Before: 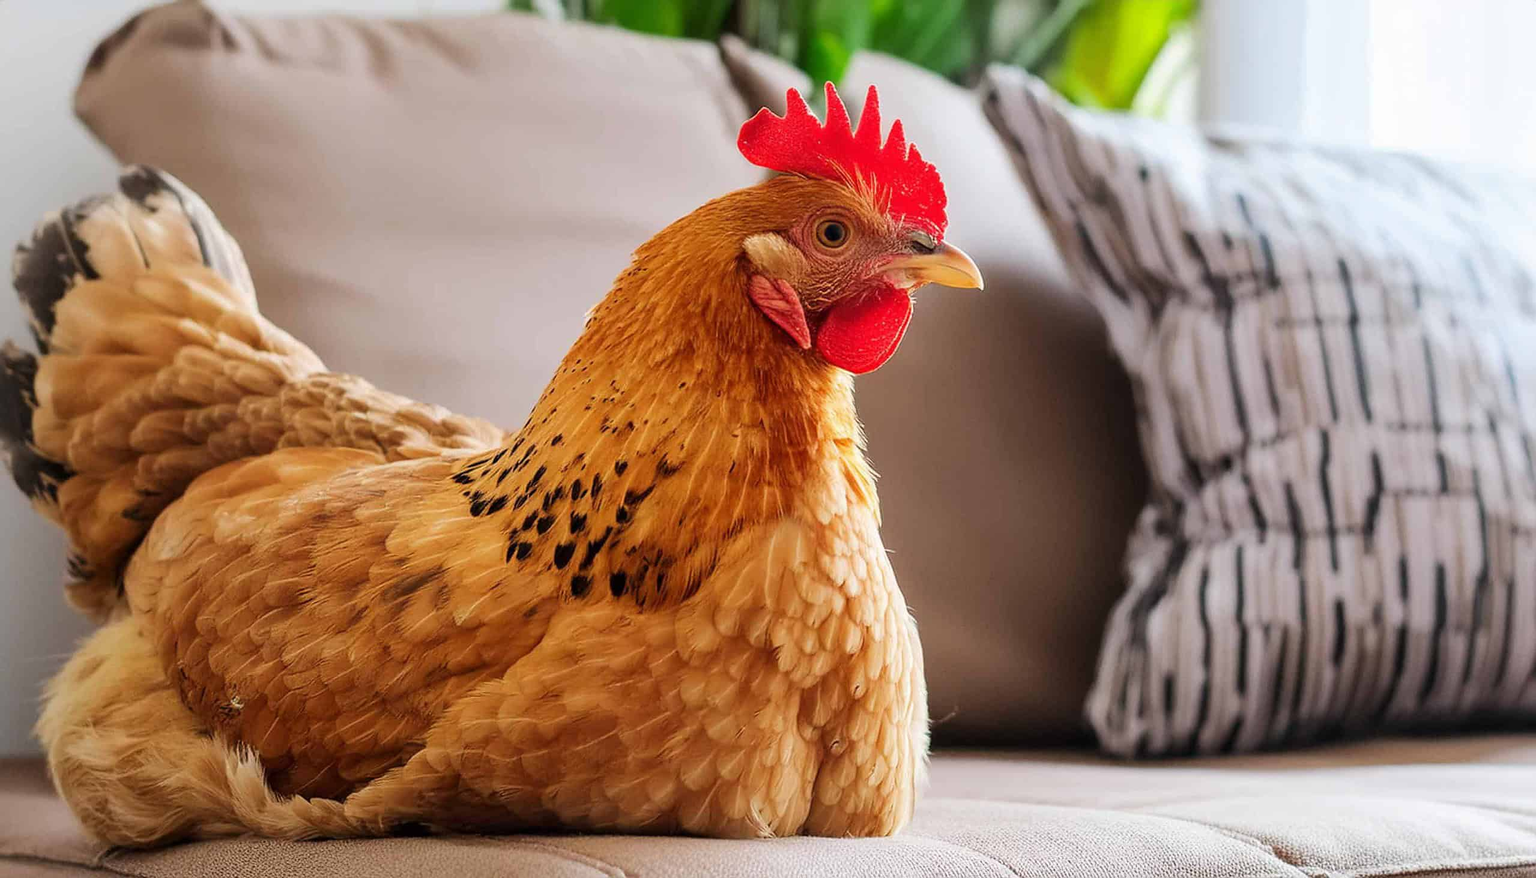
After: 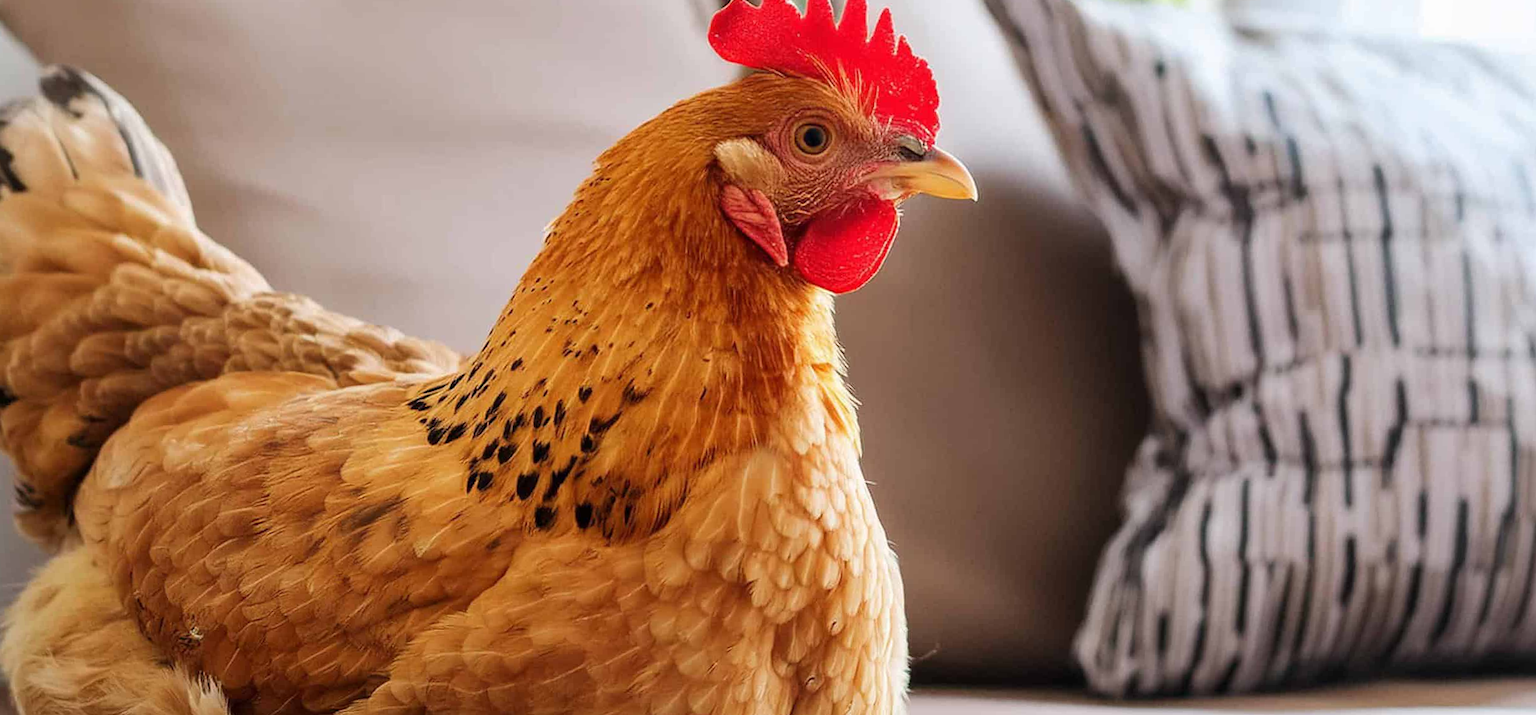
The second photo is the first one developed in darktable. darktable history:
crop and rotate: left 1.814%, top 12.818%, right 0.25%, bottom 9.225%
rotate and perspective: rotation 0.074°, lens shift (vertical) 0.096, lens shift (horizontal) -0.041, crop left 0.043, crop right 0.952, crop top 0.024, crop bottom 0.979
exposure: compensate highlight preservation false
